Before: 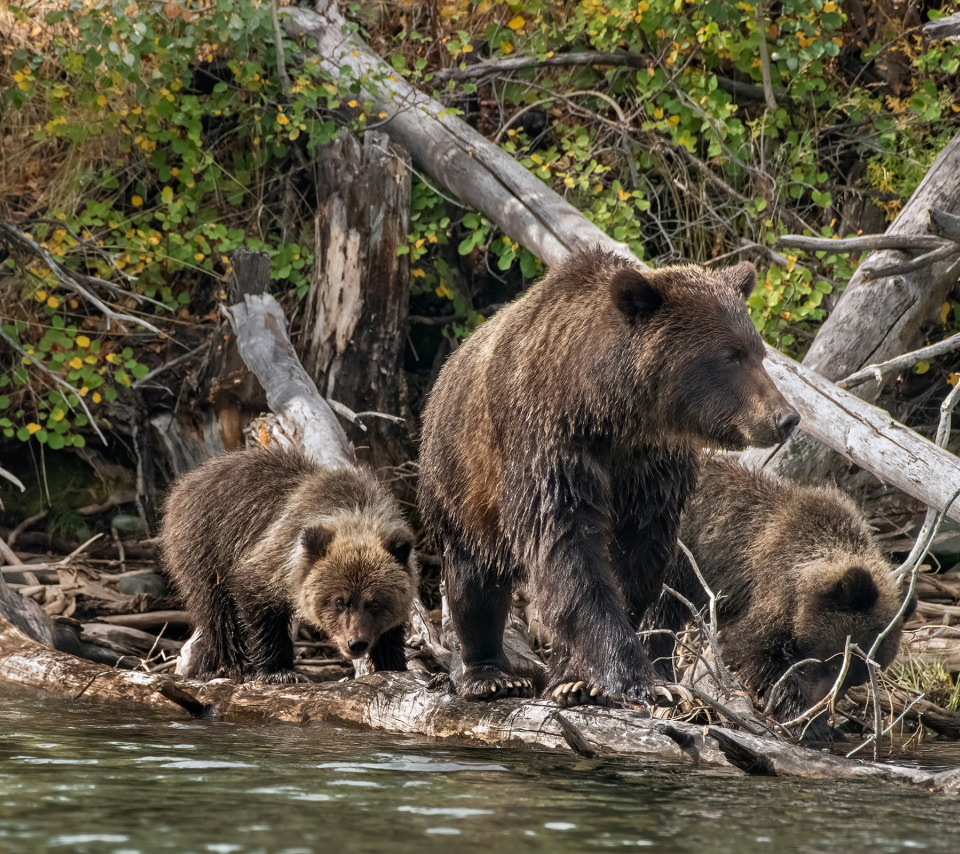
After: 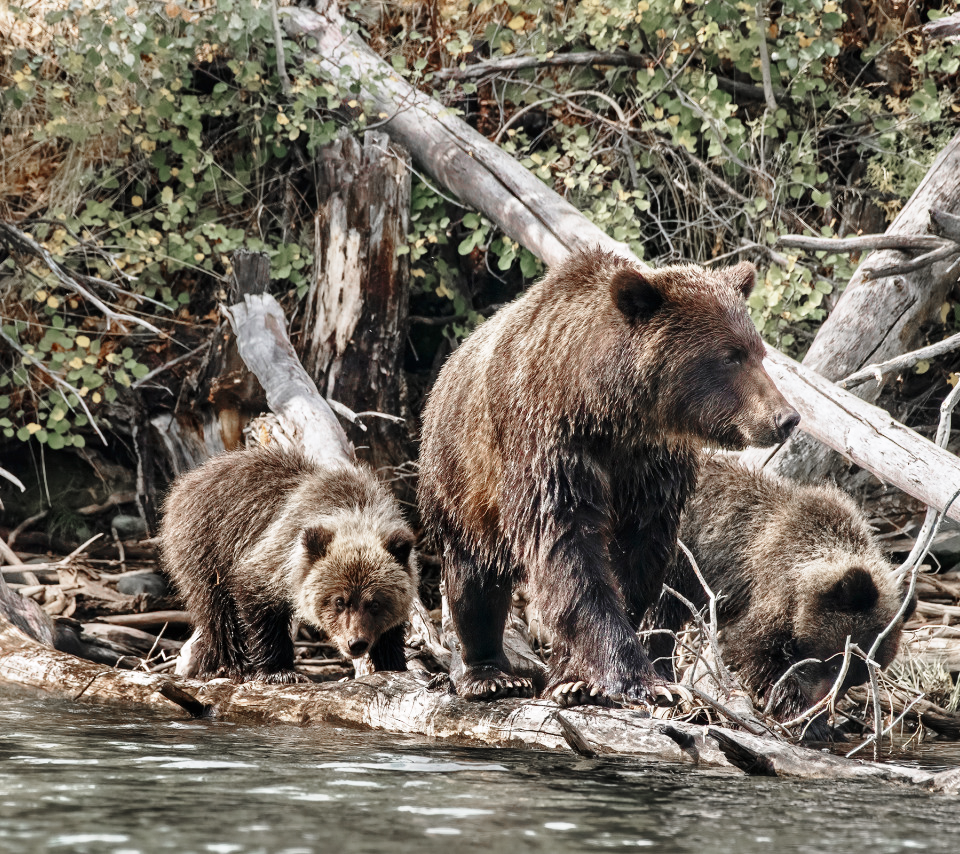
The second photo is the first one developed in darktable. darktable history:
color zones: curves: ch1 [(0, 0.708) (0.088, 0.648) (0.245, 0.187) (0.429, 0.326) (0.571, 0.498) (0.714, 0.5) (0.857, 0.5) (1, 0.708)]
base curve: curves: ch0 [(0, 0) (0.028, 0.03) (0.121, 0.232) (0.46, 0.748) (0.859, 0.968) (1, 1)], preserve colors none
